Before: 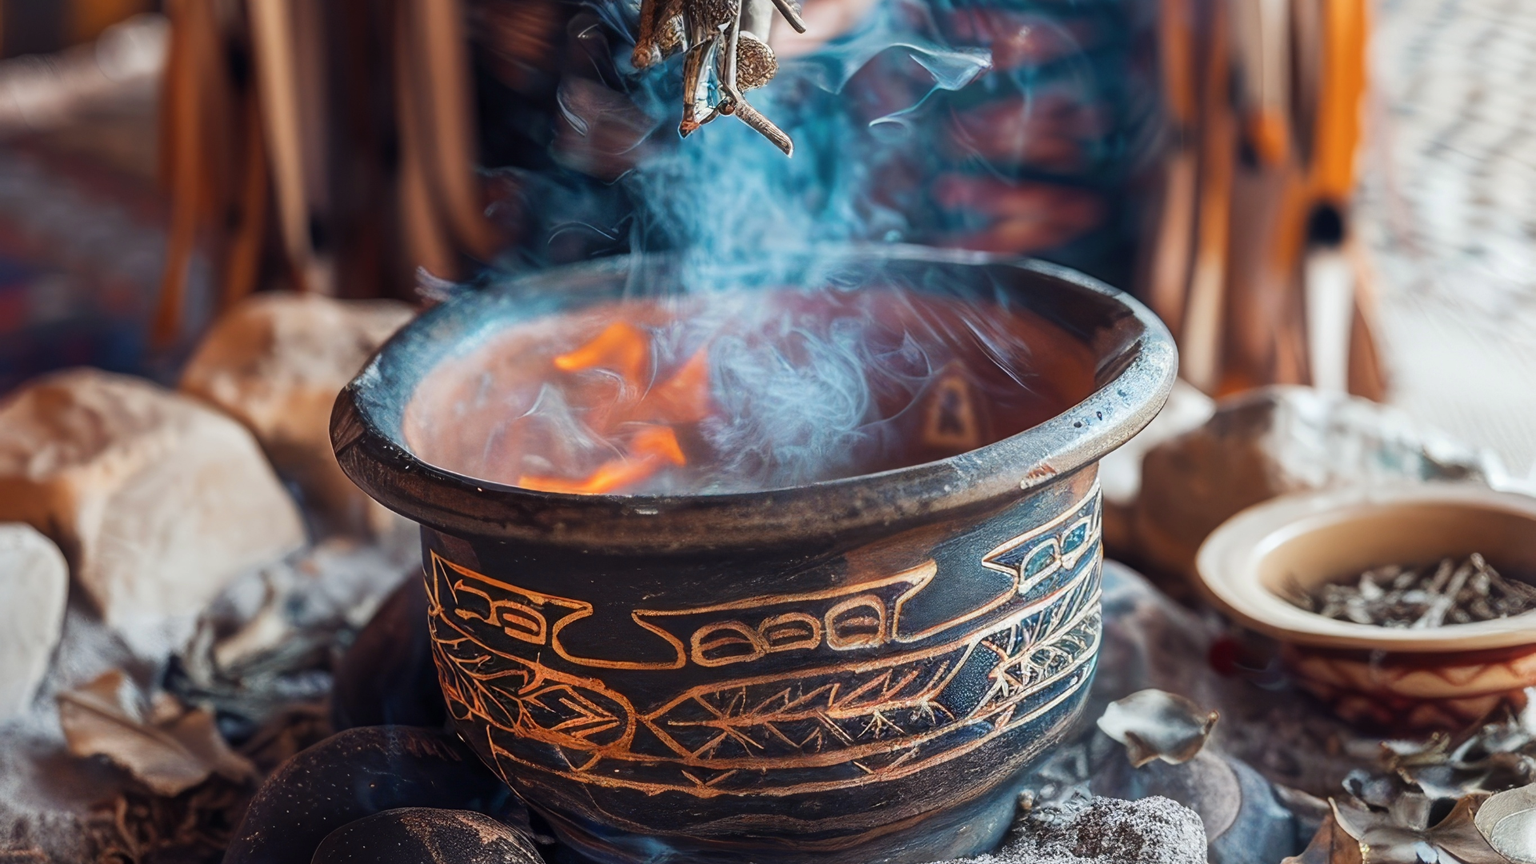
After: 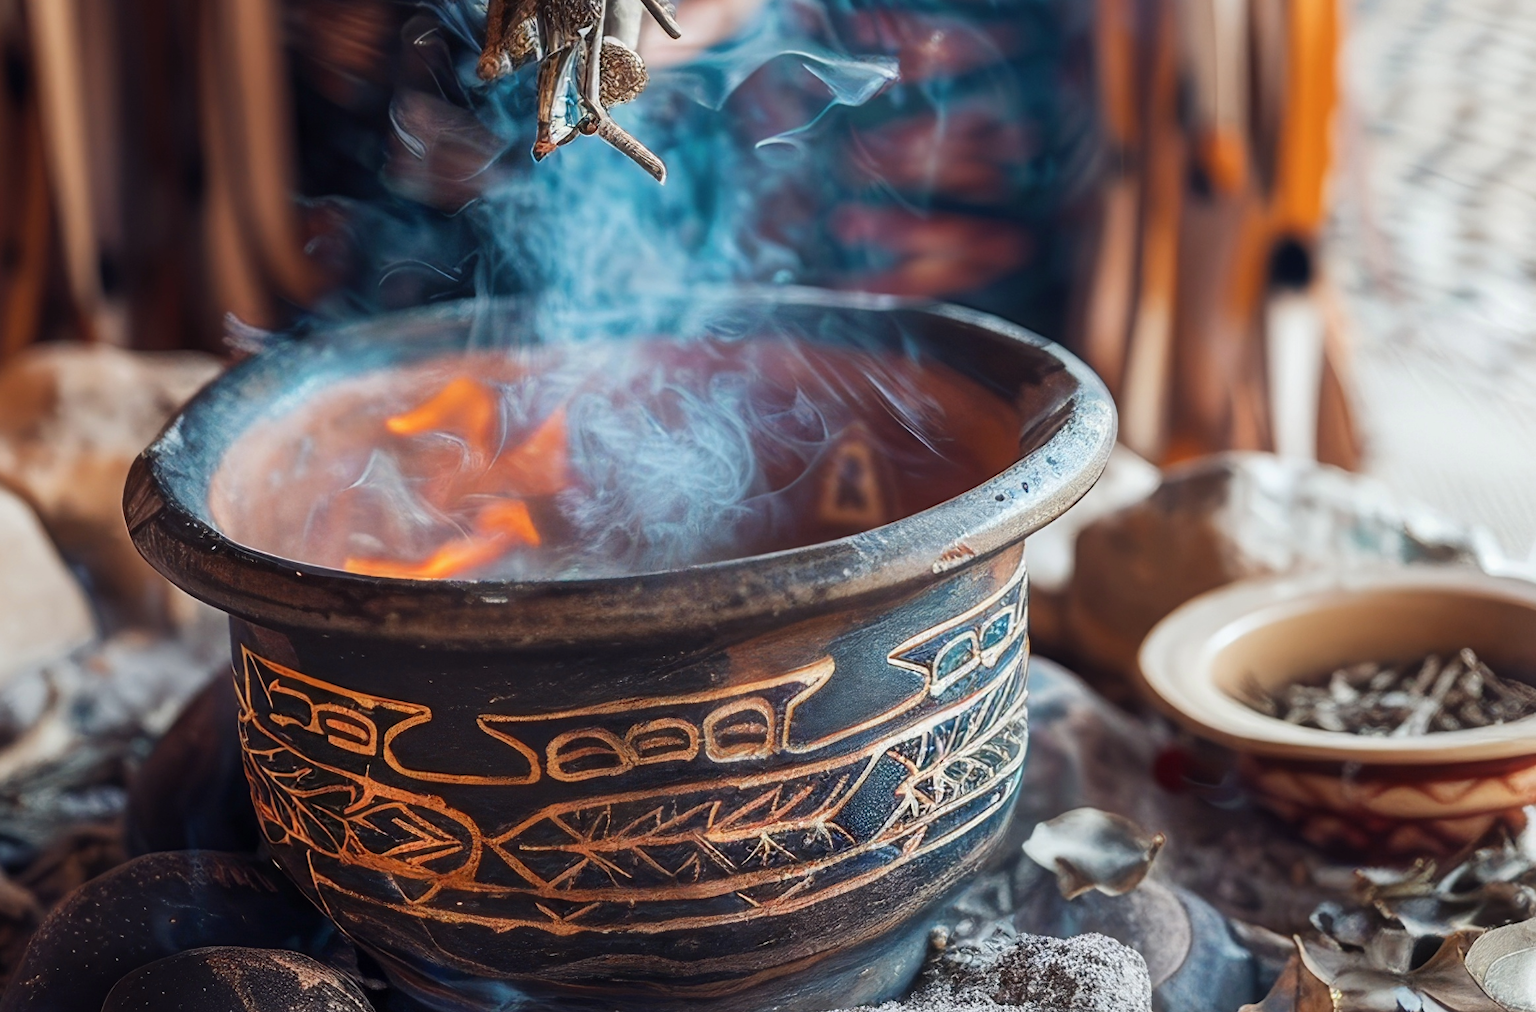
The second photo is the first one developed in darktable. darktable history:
crop and rotate: left 14.662%
